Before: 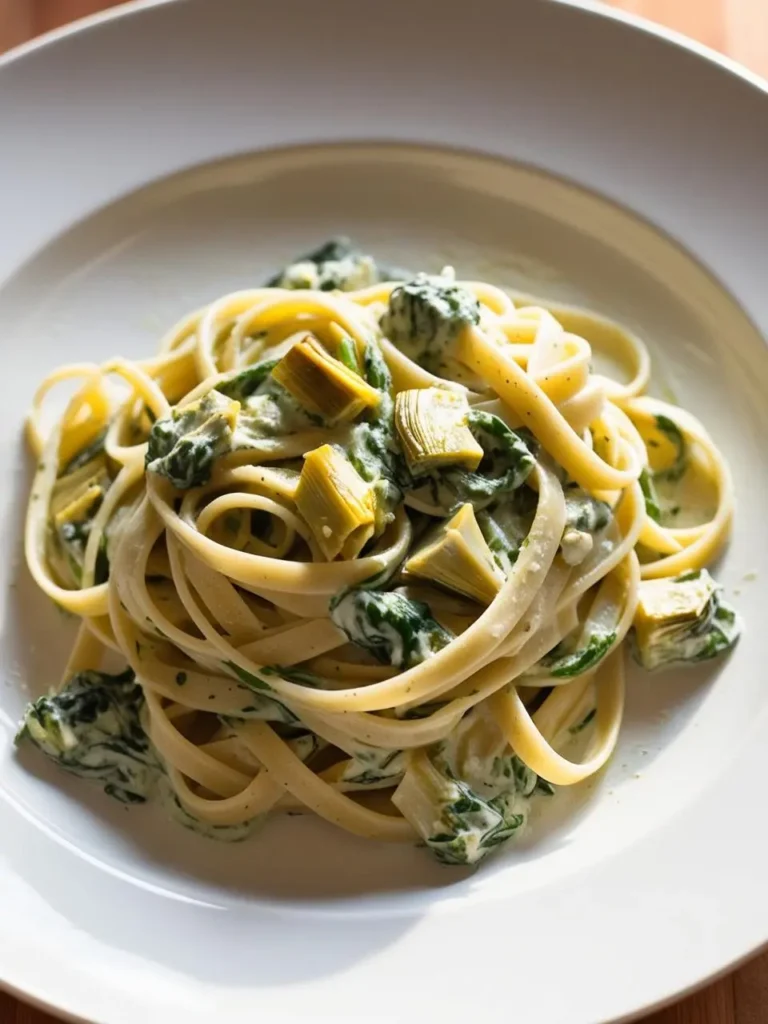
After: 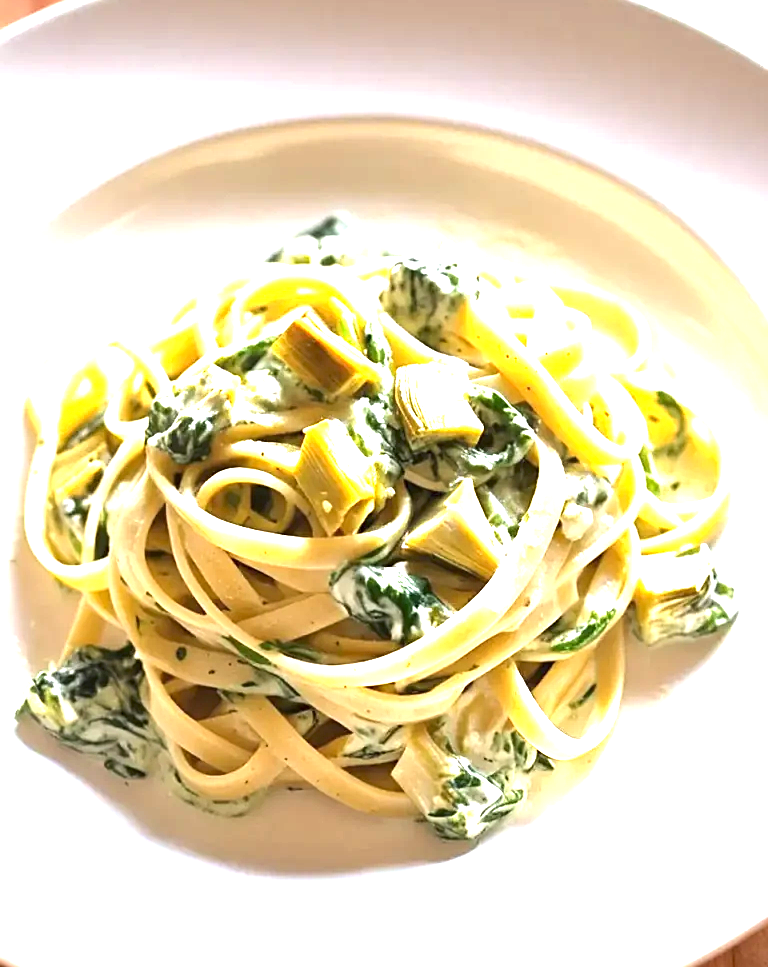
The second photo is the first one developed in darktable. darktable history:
white balance: red 1.009, blue 1.027
crop and rotate: top 2.479%, bottom 3.018%
exposure: black level correction 0, exposure 2 EV, compensate highlight preservation false
tone equalizer: on, module defaults
sharpen: on, module defaults
